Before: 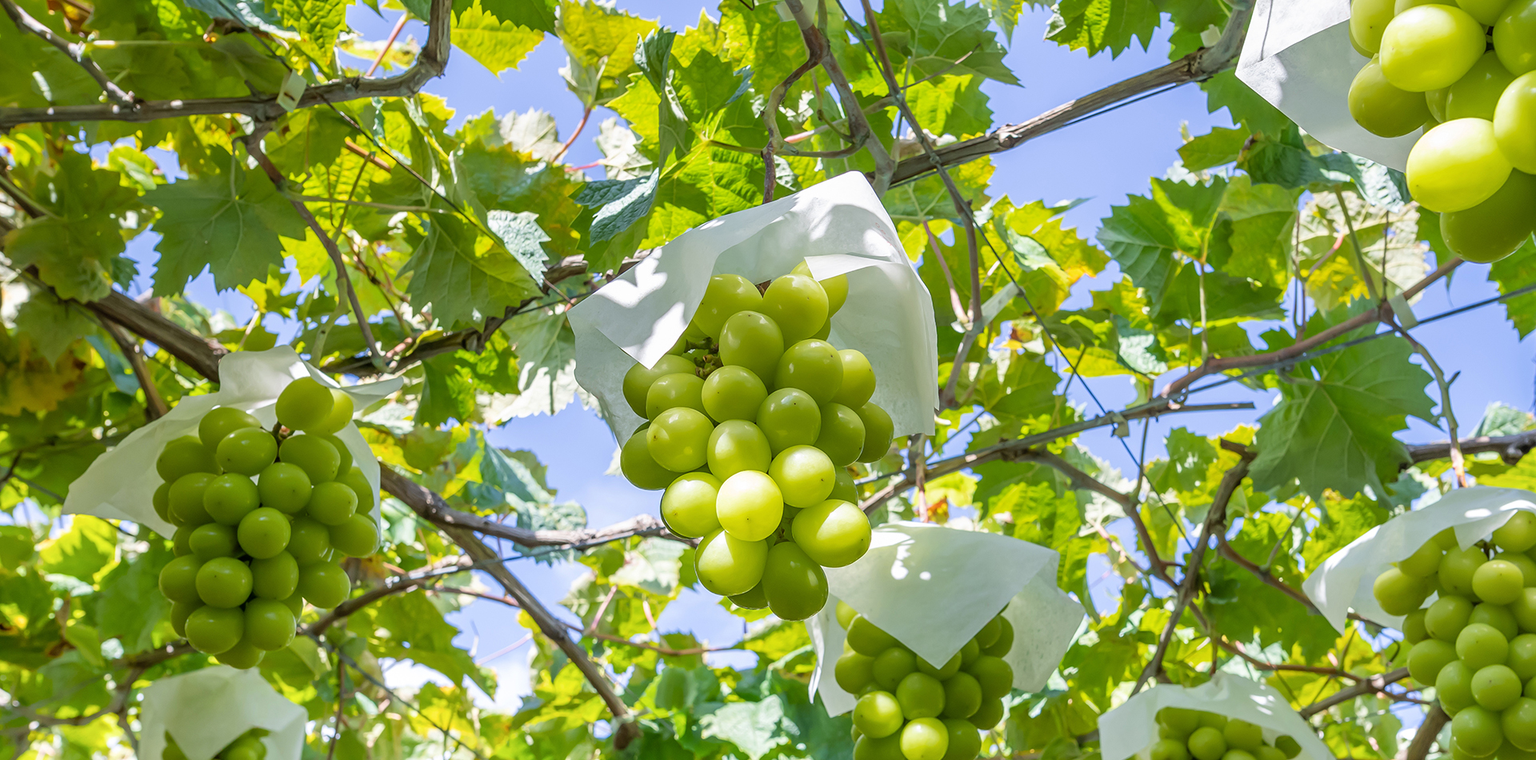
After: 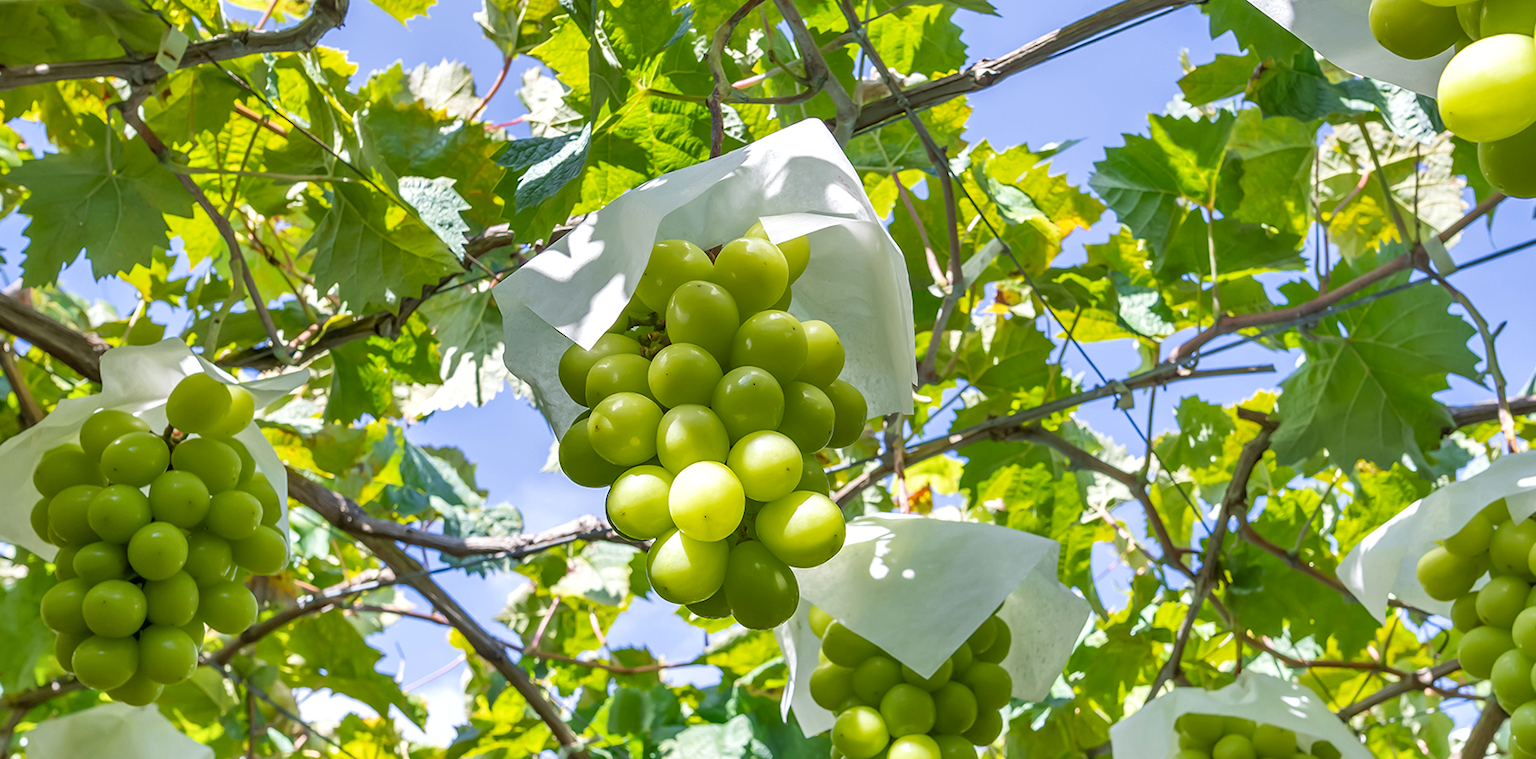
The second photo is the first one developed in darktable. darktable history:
crop and rotate: angle 1.96°, left 5.673%, top 5.673%
exposure: exposure 0.127 EV, compensate highlight preservation false
shadows and highlights: radius 108.52, shadows 23.73, highlights -59.32, low approximation 0.01, soften with gaussian
